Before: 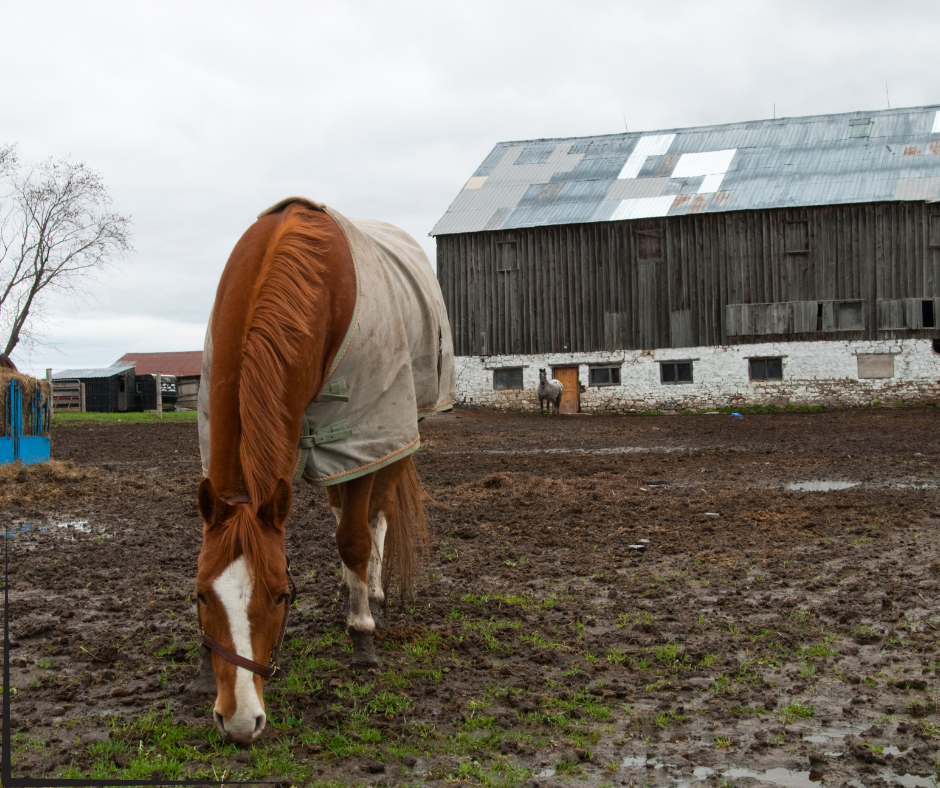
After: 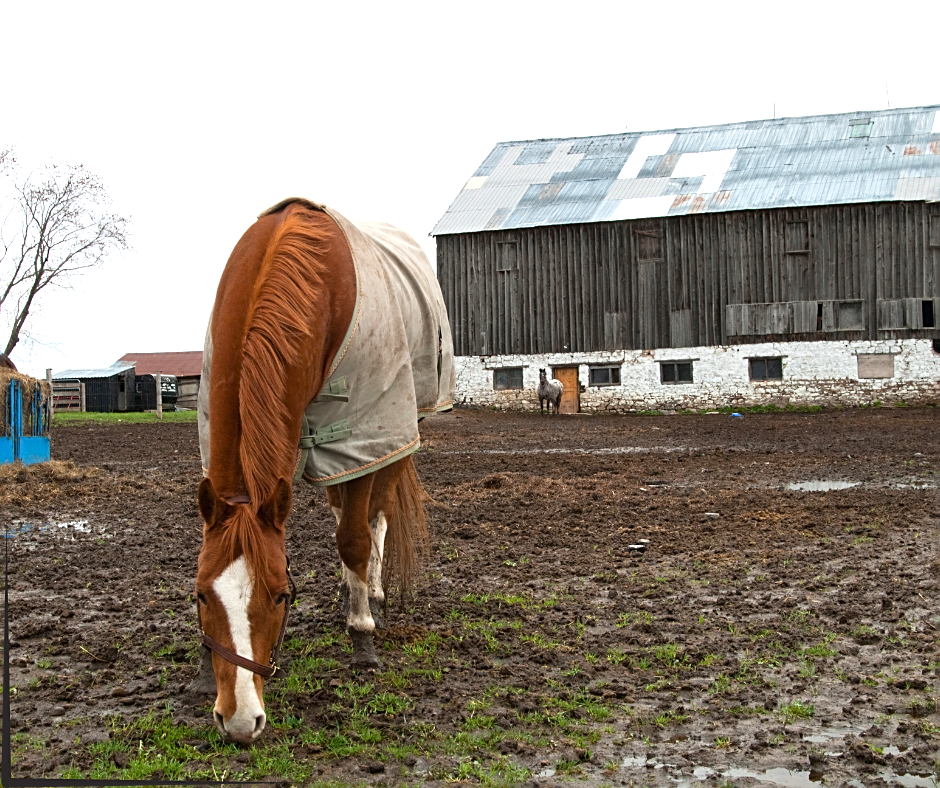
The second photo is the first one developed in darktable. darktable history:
sharpen: on, module defaults
exposure: exposure 0.6 EV, compensate highlight preservation false
